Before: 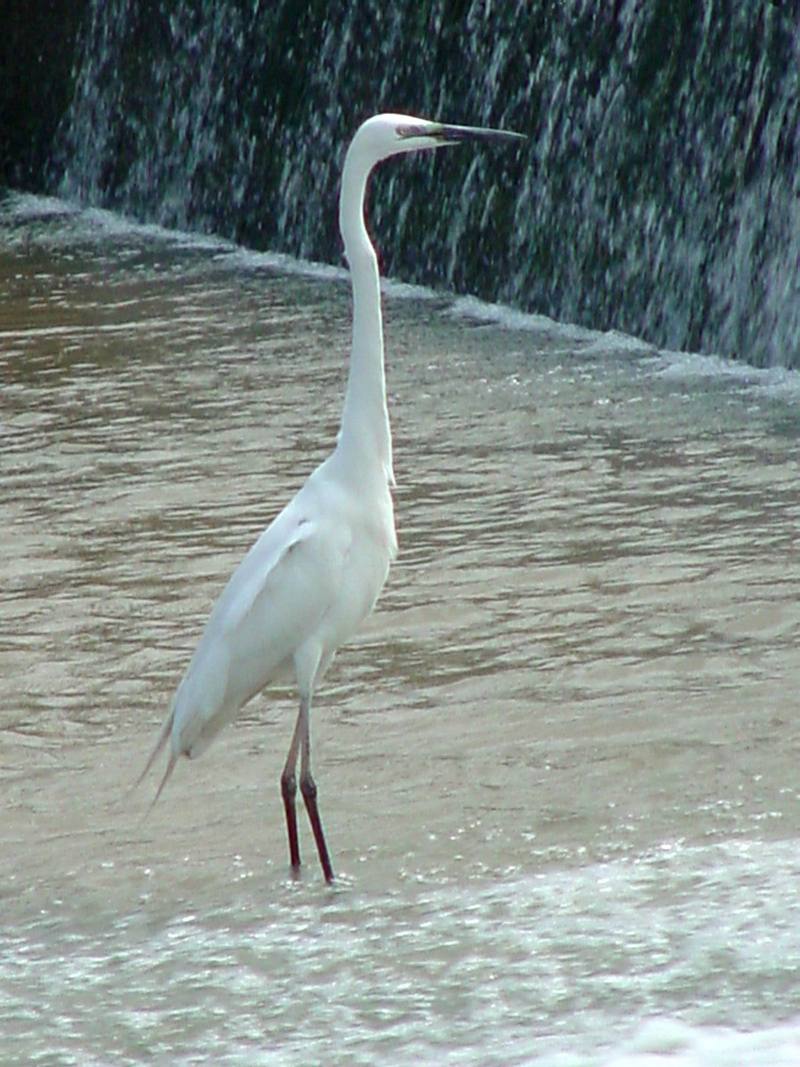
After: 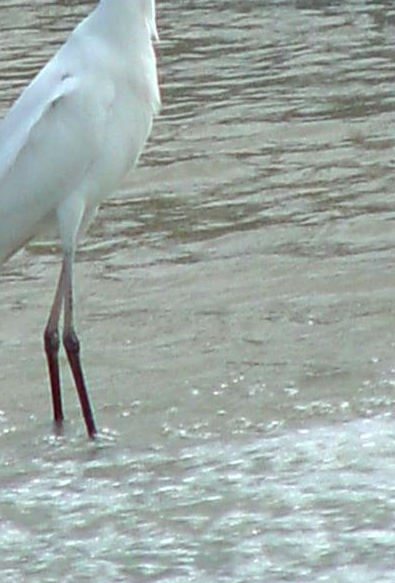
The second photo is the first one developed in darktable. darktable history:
white balance: red 0.982, blue 1.018
crop: left 29.672%, top 41.786%, right 20.851%, bottom 3.487%
tone equalizer: -8 EV -1.84 EV, -7 EV -1.16 EV, -6 EV -1.62 EV, smoothing diameter 25%, edges refinement/feathering 10, preserve details guided filter
exposure: compensate highlight preservation false
